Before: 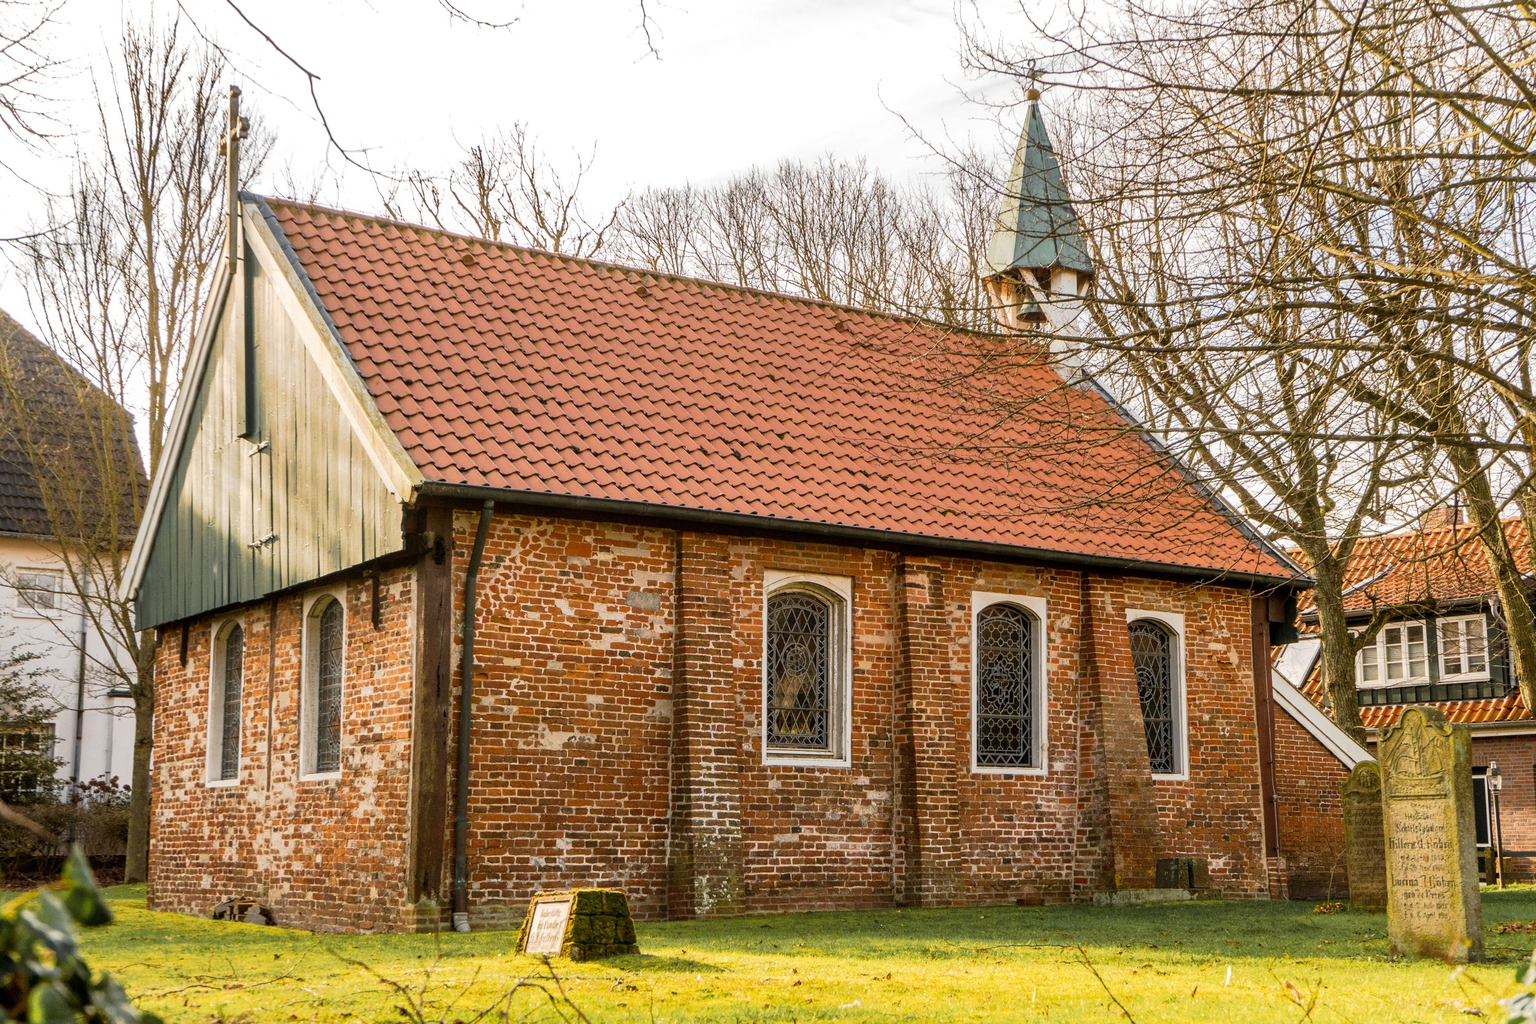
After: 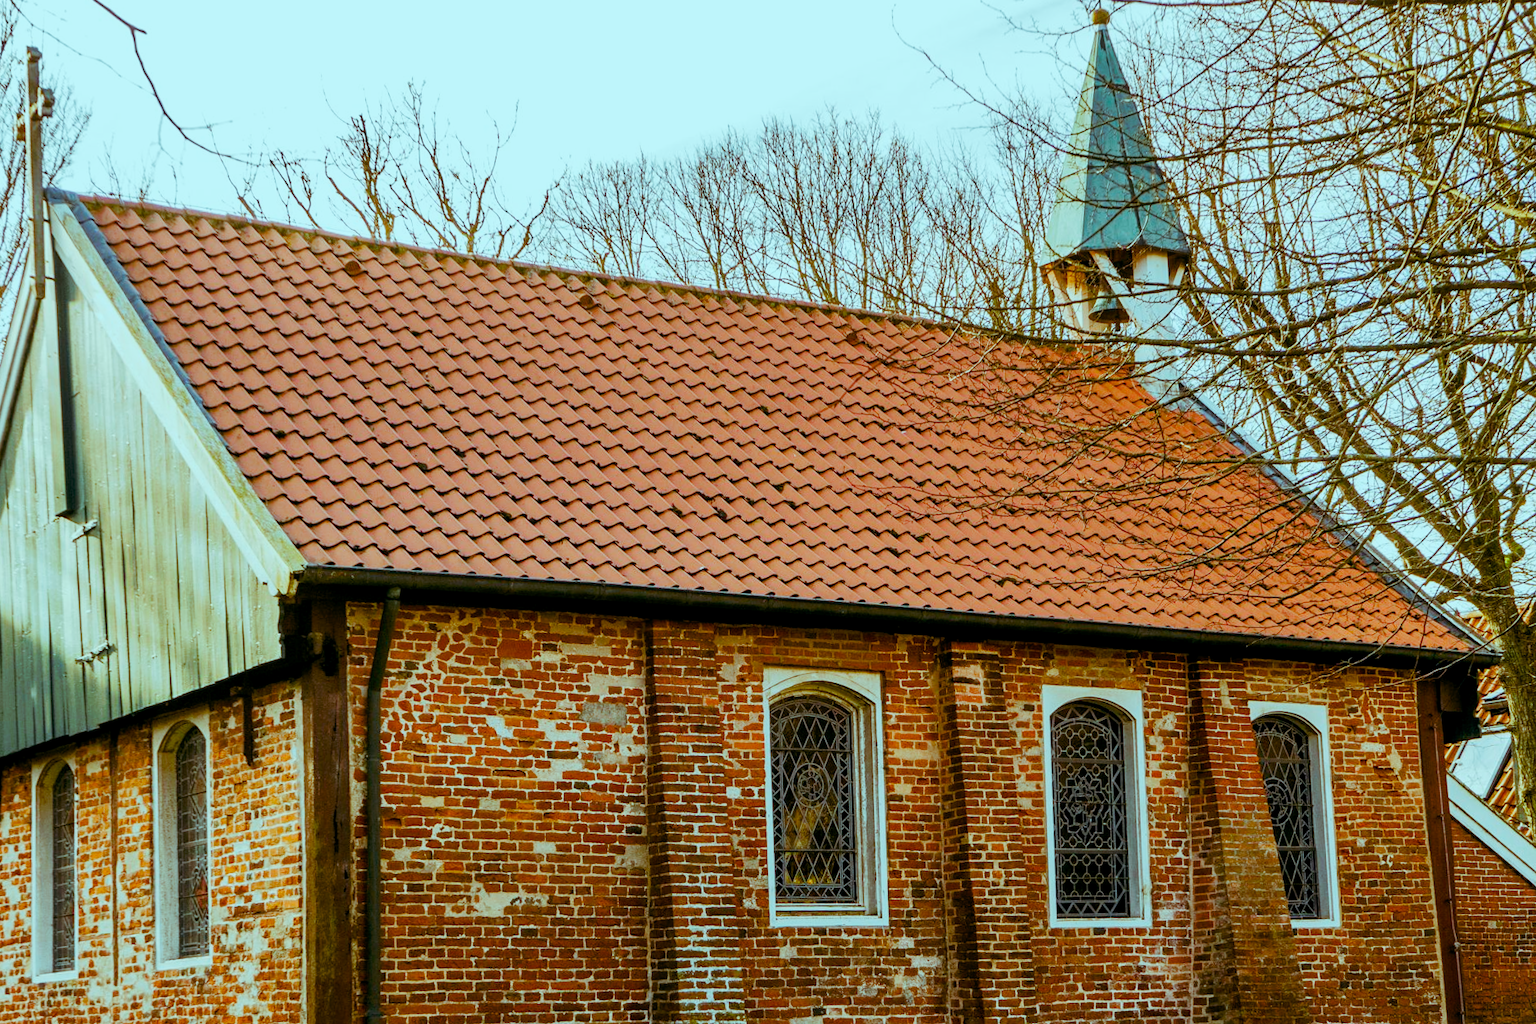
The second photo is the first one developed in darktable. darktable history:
rotate and perspective: rotation -2.12°, lens shift (vertical) 0.009, lens shift (horizontal) -0.008, automatic cropping original format, crop left 0.036, crop right 0.964, crop top 0.05, crop bottom 0.959
exposure: black level correction 0.001, compensate highlight preservation false
crop and rotate: left 10.77%, top 5.1%, right 10.41%, bottom 16.76%
color balance rgb: shadows lift › luminance -7.7%, shadows lift › chroma 2.13%, shadows lift › hue 165.27°, power › luminance -7.77%, power › chroma 1.34%, power › hue 330.55°, highlights gain › luminance -33.33%, highlights gain › chroma 5.68%, highlights gain › hue 217.2°, global offset › luminance -0.33%, global offset › chroma 0.11%, global offset › hue 165.27°, perceptual saturation grading › global saturation 27.72%, perceptual saturation grading › highlights -25%, perceptual saturation grading › mid-tones 25%, perceptual saturation grading › shadows 50%
tone curve: curves: ch0 [(0, 0) (0.003, 0.01) (0.011, 0.015) (0.025, 0.023) (0.044, 0.038) (0.069, 0.058) (0.1, 0.093) (0.136, 0.134) (0.177, 0.176) (0.224, 0.221) (0.277, 0.282) (0.335, 0.36) (0.399, 0.438) (0.468, 0.54) (0.543, 0.632) (0.623, 0.724) (0.709, 0.814) (0.801, 0.885) (0.898, 0.947) (1, 1)], preserve colors none
